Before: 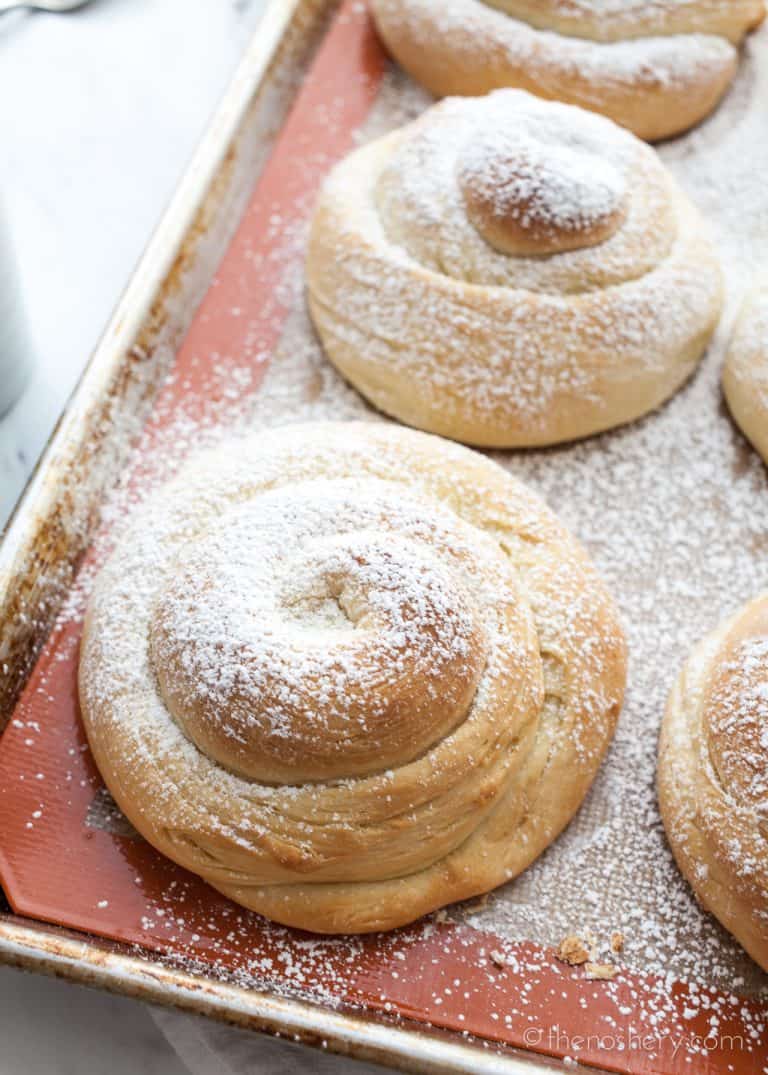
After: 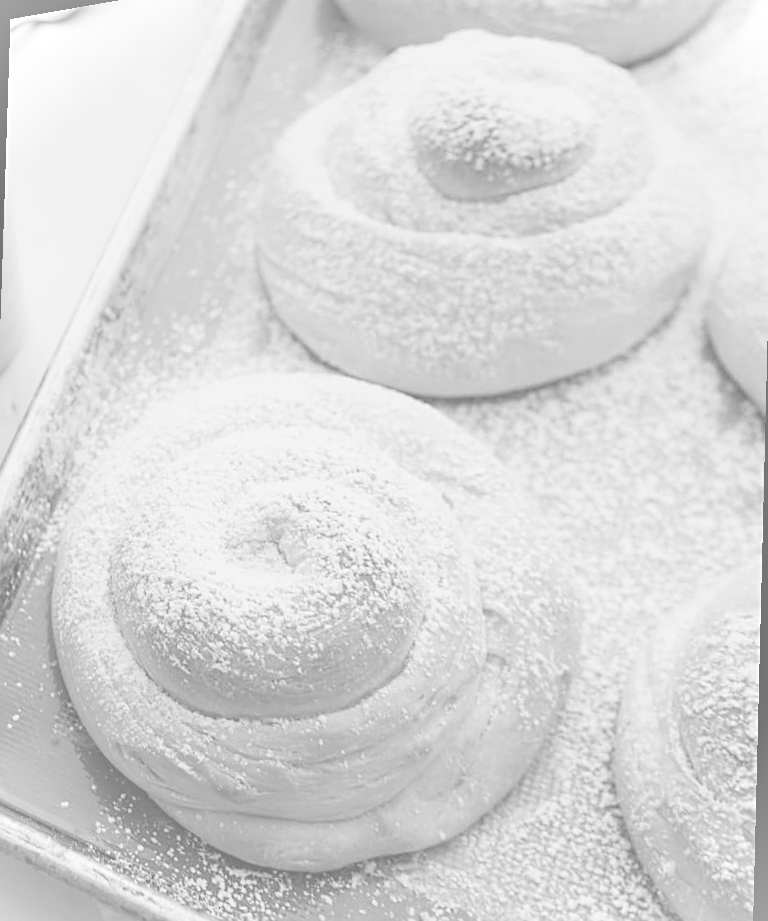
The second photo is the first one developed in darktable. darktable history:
sharpen: on, module defaults
color balance rgb: on, module defaults
vignetting: fall-off start 100%, brightness 0.3, saturation 0
rotate and perspective: rotation 1.69°, lens shift (vertical) -0.023, lens shift (horizontal) -0.291, crop left 0.025, crop right 0.988, crop top 0.092, crop bottom 0.842
contrast brightness saturation: contrast -0.32, brightness 0.75, saturation -0.78
color balance: lift [1.001, 0.997, 0.99, 1.01], gamma [1.007, 1, 0.975, 1.025], gain [1, 1.065, 1.052, 0.935], contrast 13.25%
monochrome: on, module defaults
